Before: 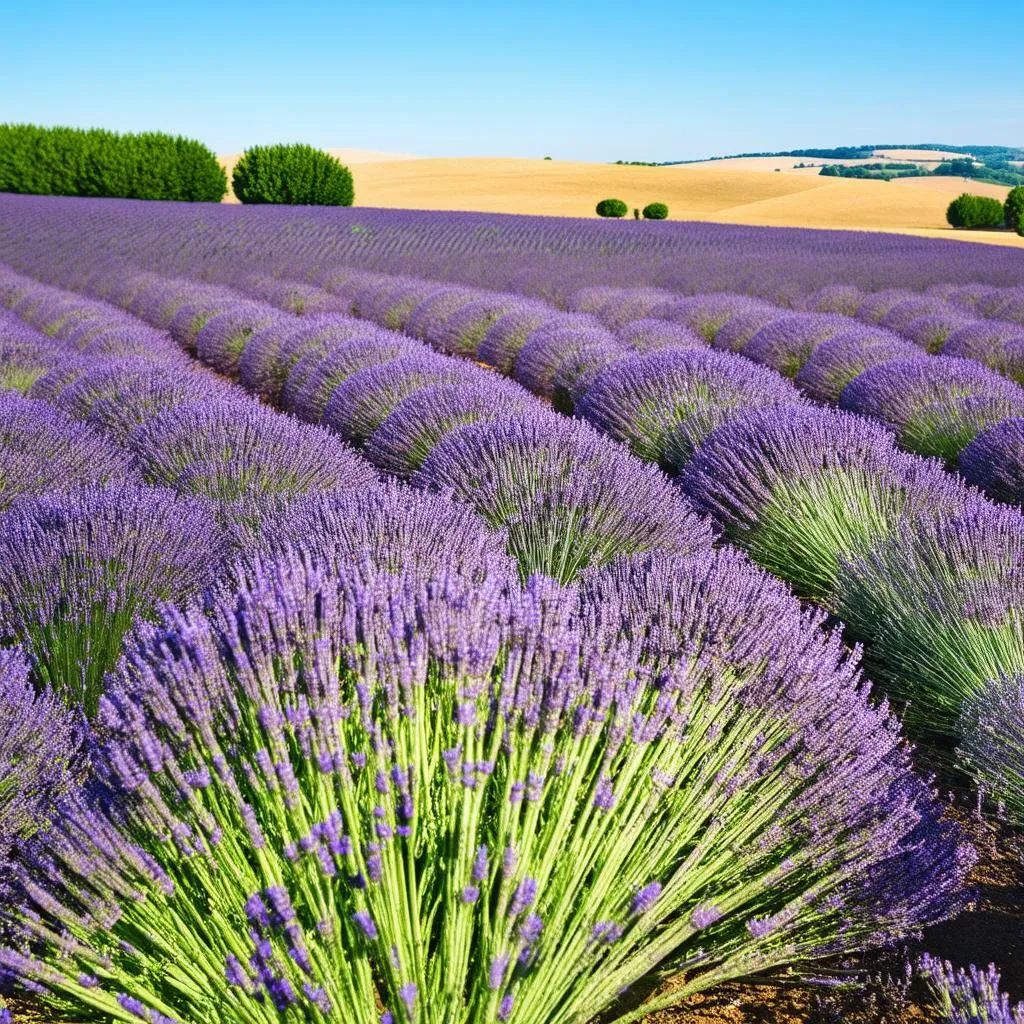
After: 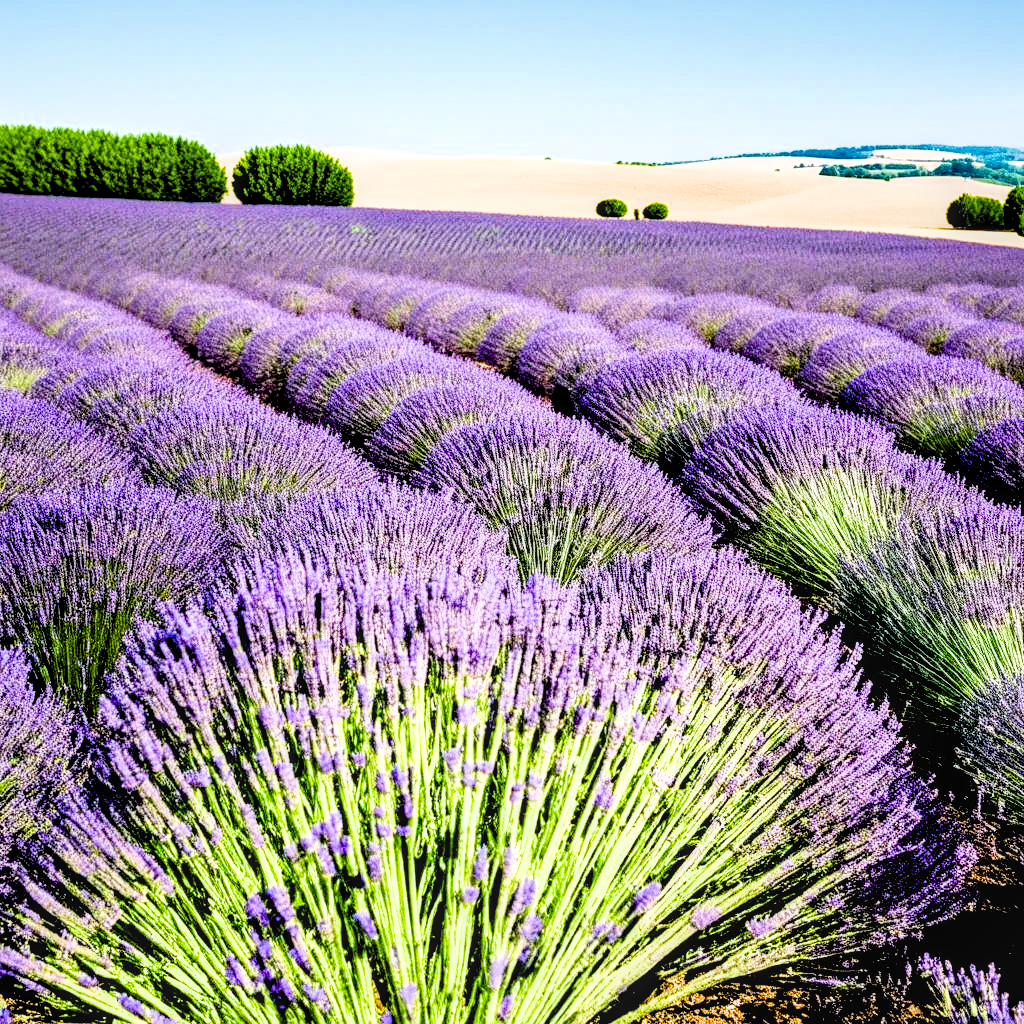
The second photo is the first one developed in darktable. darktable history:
exposure: black level correction 0.032, exposure 0.335 EV, compensate highlight preservation false
tone equalizer: -8 EV -0.761 EV, -7 EV -0.705 EV, -6 EV -0.609 EV, -5 EV -0.402 EV, -3 EV 0.391 EV, -2 EV 0.6 EV, -1 EV 0.695 EV, +0 EV 0.763 EV
filmic rgb: black relative exposure -16 EV, white relative exposure 6.27 EV, hardness 5.14, contrast 1.355, iterations of high-quality reconstruction 0
local contrast: detail 130%
